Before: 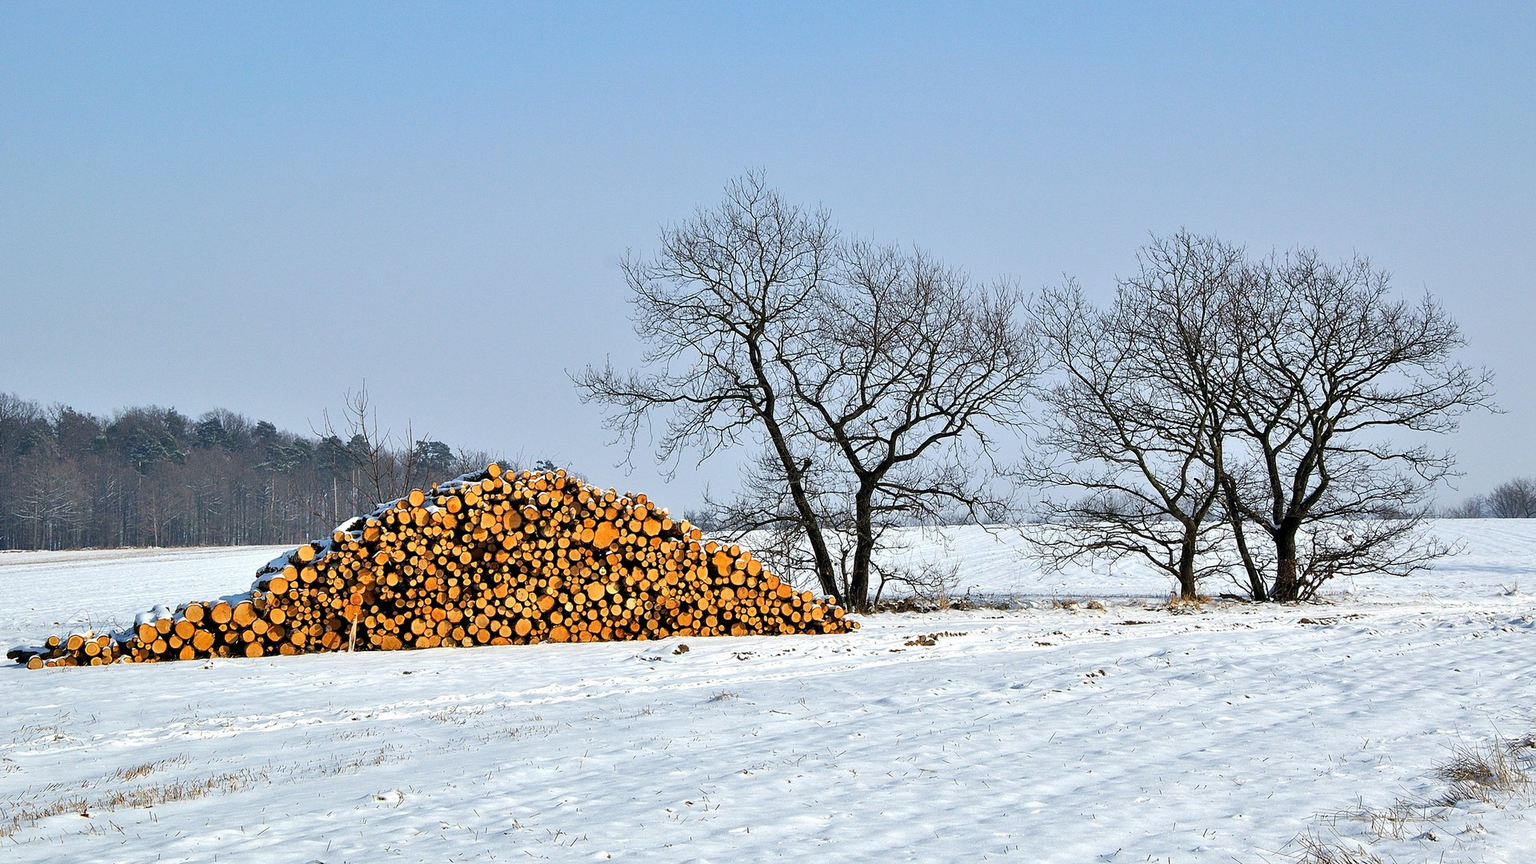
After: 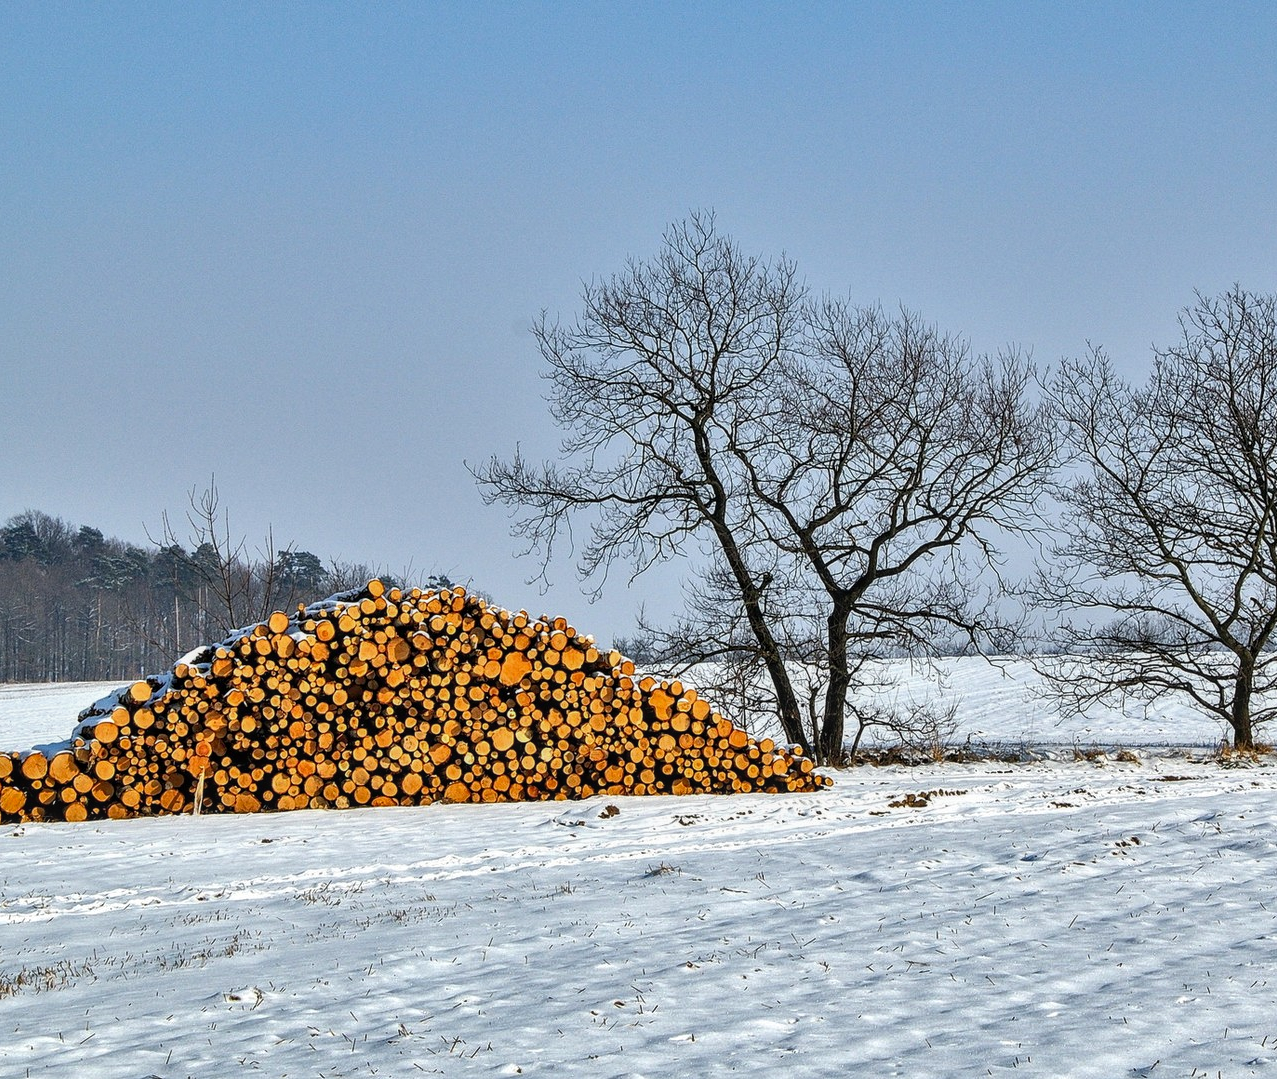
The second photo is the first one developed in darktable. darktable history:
local contrast: on, module defaults
crop and rotate: left 12.61%, right 20.873%
shadows and highlights: shadows 43.66, white point adjustment -1.42, soften with gaussian
